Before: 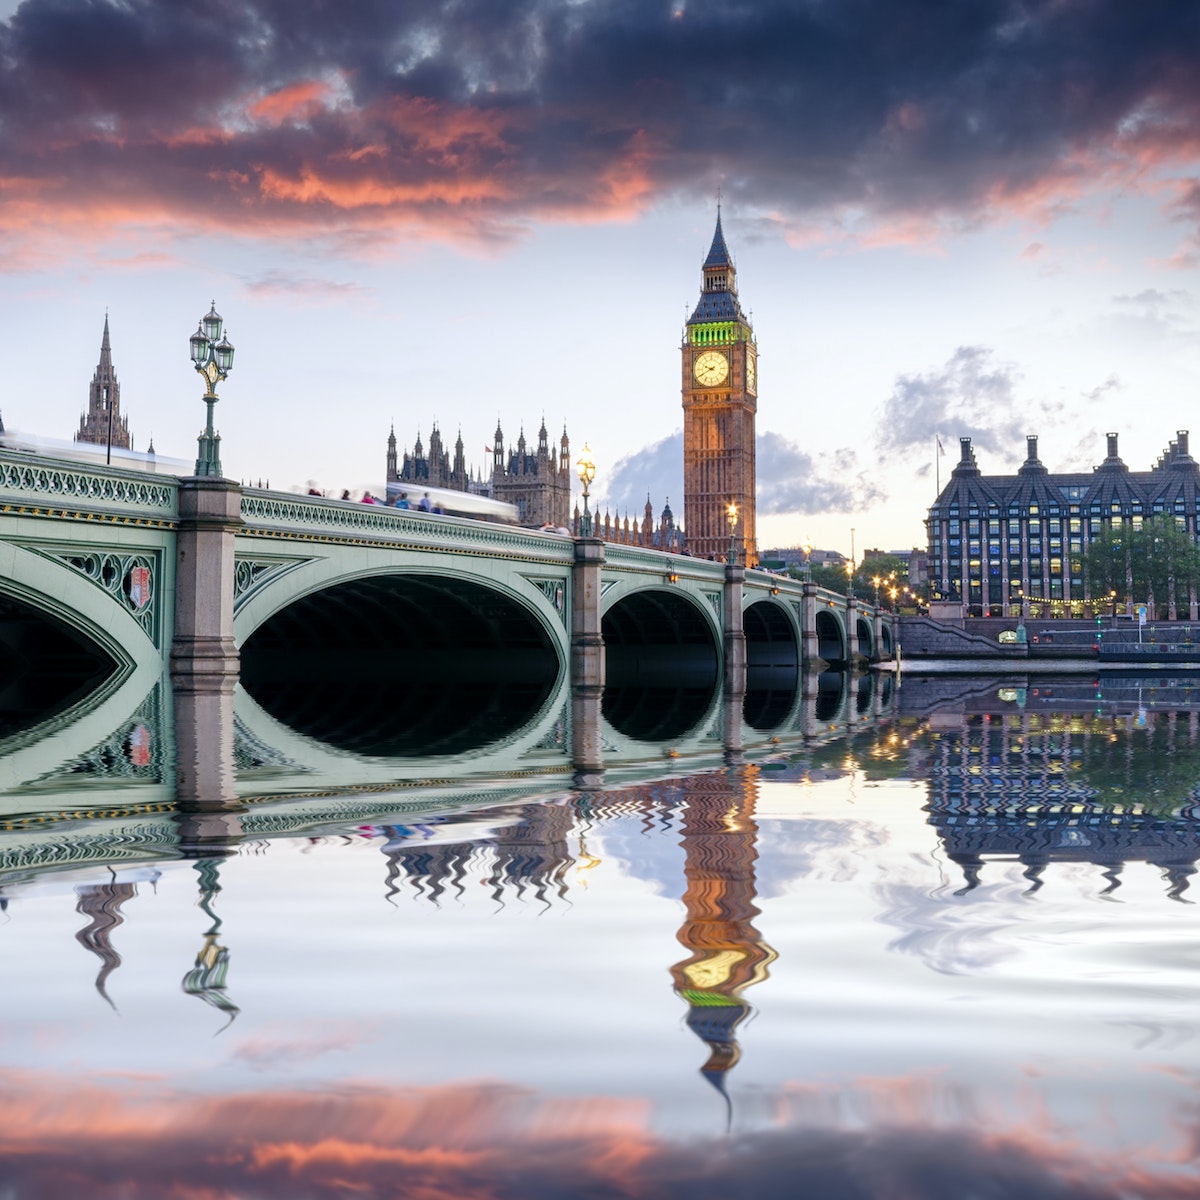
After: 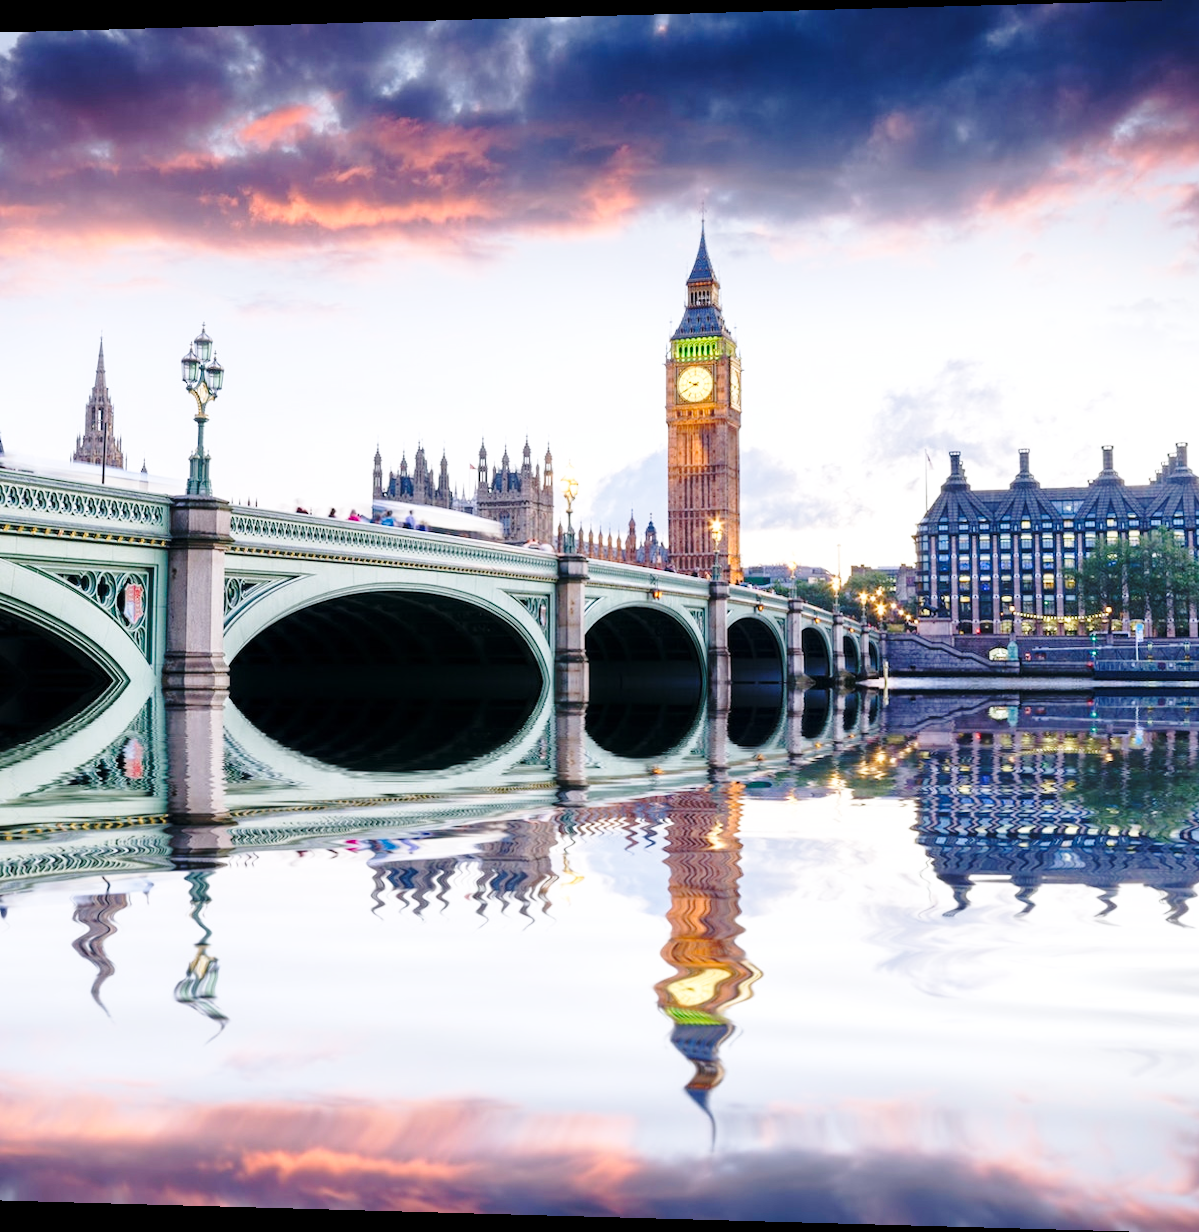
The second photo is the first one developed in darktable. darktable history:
white balance: red 1.009, blue 1.027
base curve: curves: ch0 [(0, 0) (0.036, 0.037) (0.121, 0.228) (0.46, 0.76) (0.859, 0.983) (1, 1)], preserve colors none
rotate and perspective: lens shift (horizontal) -0.055, automatic cropping off
